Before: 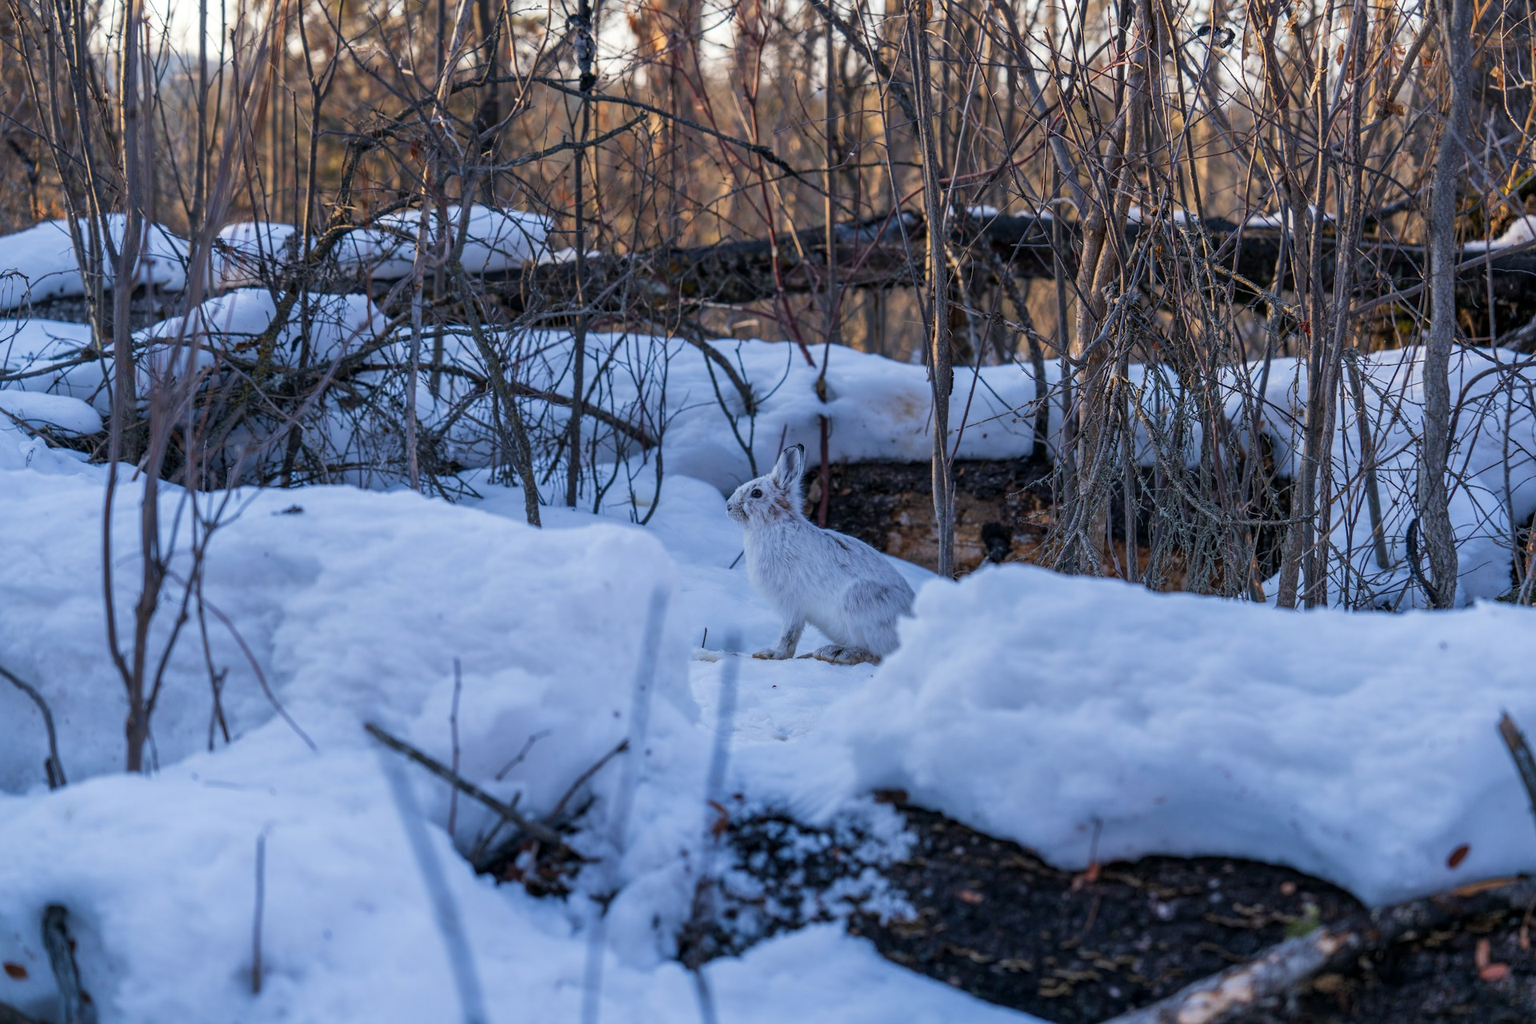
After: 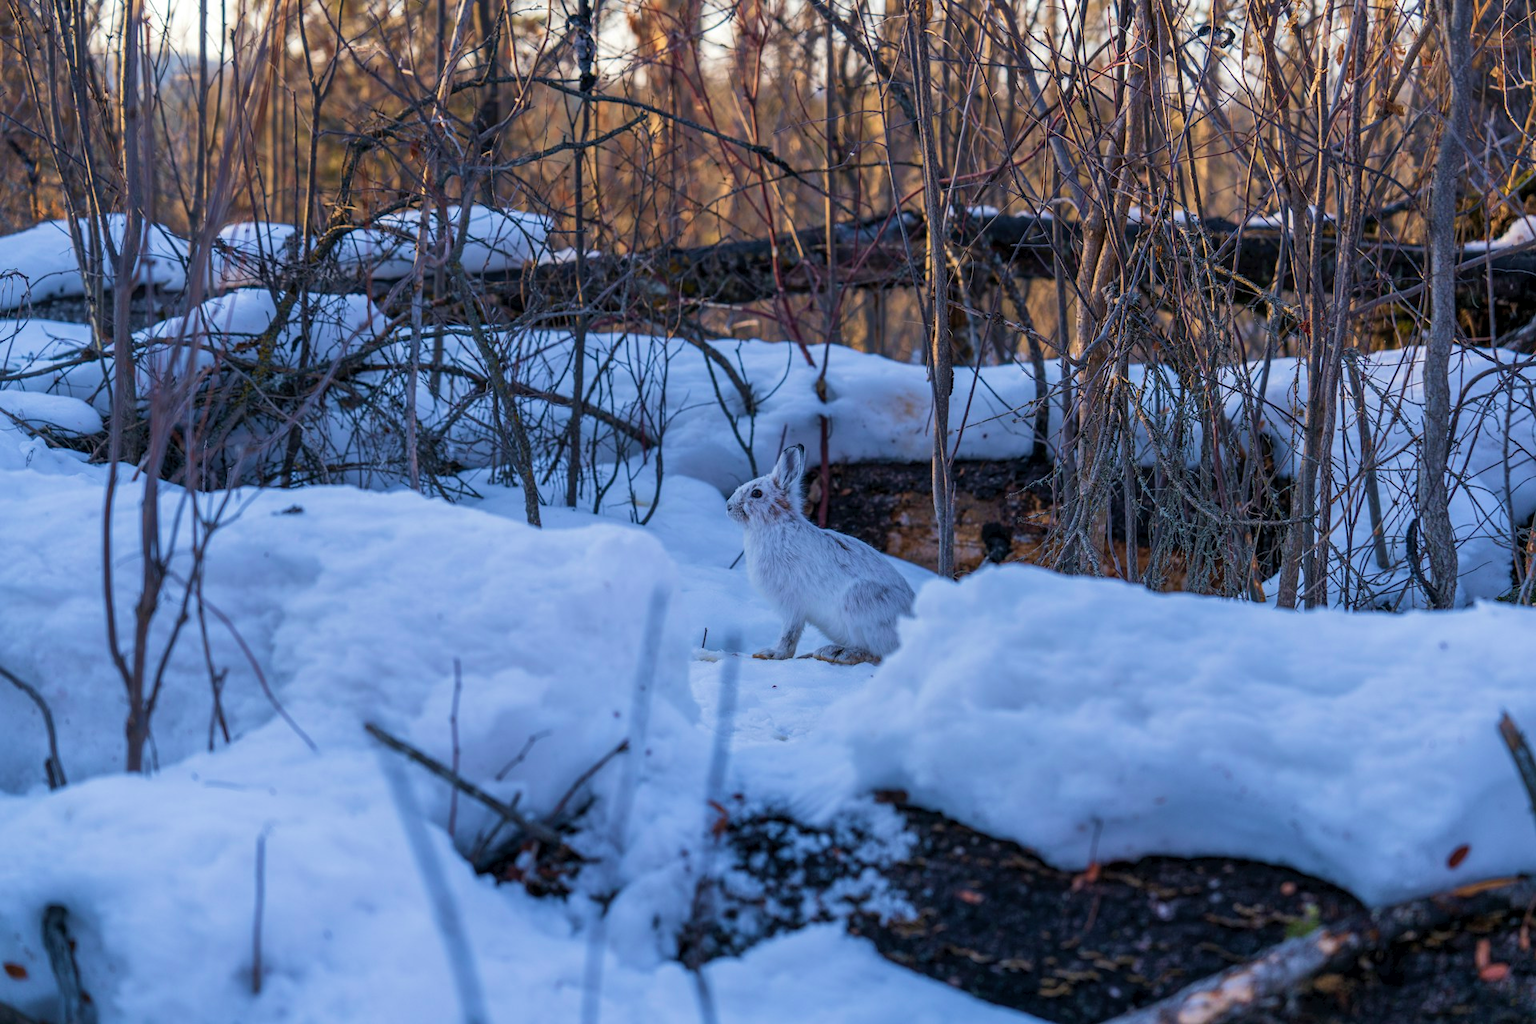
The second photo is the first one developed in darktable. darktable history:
exposure: black level correction 0.002, compensate highlight preservation false
velvia: strength 38.97%
tone curve: curves: ch0 [(0, 0) (0.003, 0.022) (0.011, 0.027) (0.025, 0.038) (0.044, 0.056) (0.069, 0.081) (0.1, 0.11) (0.136, 0.145) (0.177, 0.185) (0.224, 0.229) (0.277, 0.278) (0.335, 0.335) (0.399, 0.399) (0.468, 0.468) (0.543, 0.543) (0.623, 0.623) (0.709, 0.705) (0.801, 0.793) (0.898, 0.887) (1, 1)], color space Lab, independent channels, preserve colors none
